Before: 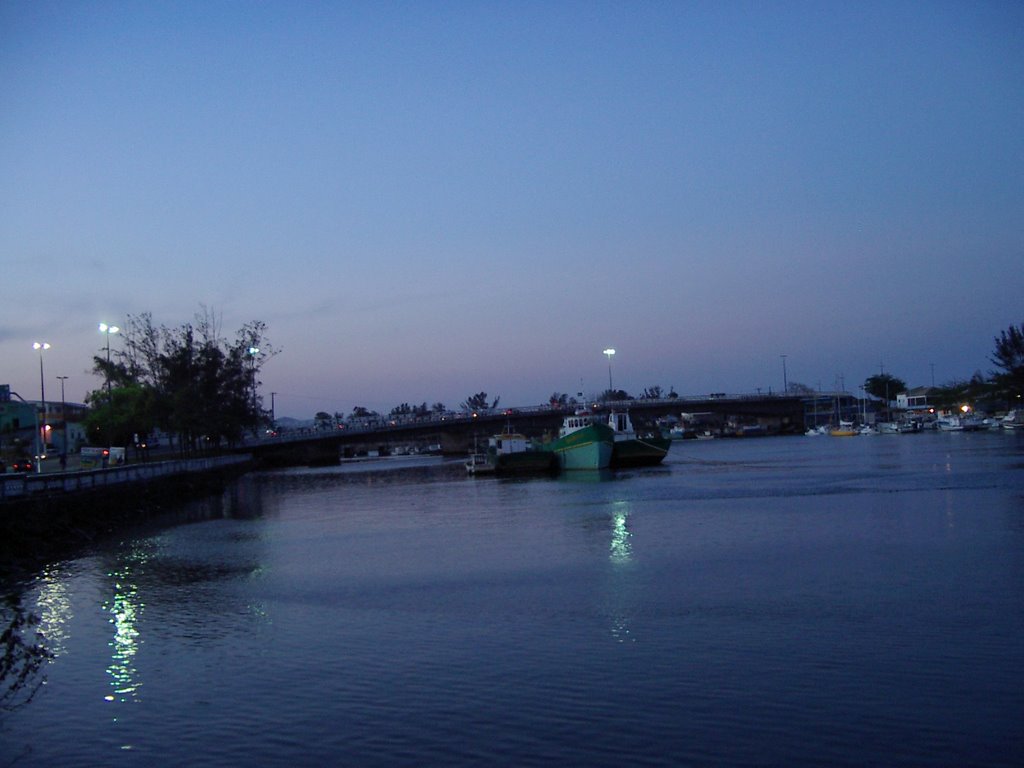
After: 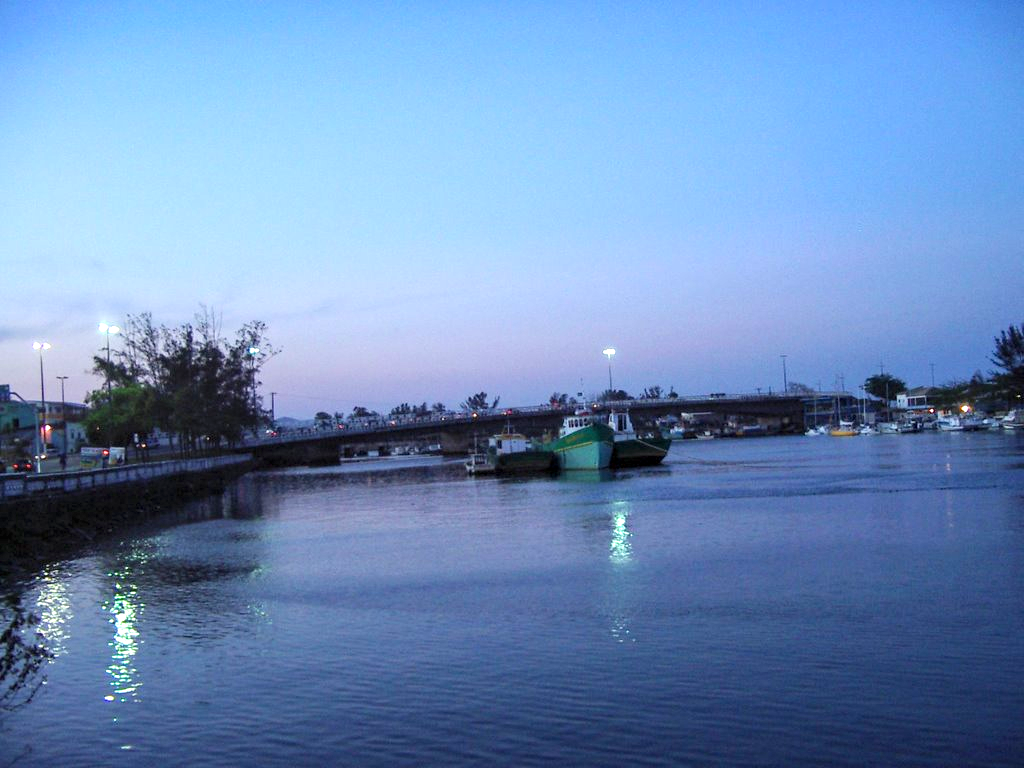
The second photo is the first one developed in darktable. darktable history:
local contrast: on, module defaults
exposure: black level correction 0, exposure 1.001 EV, compensate highlight preservation false
contrast brightness saturation: contrast 0.03, brightness 0.064, saturation 0.12
